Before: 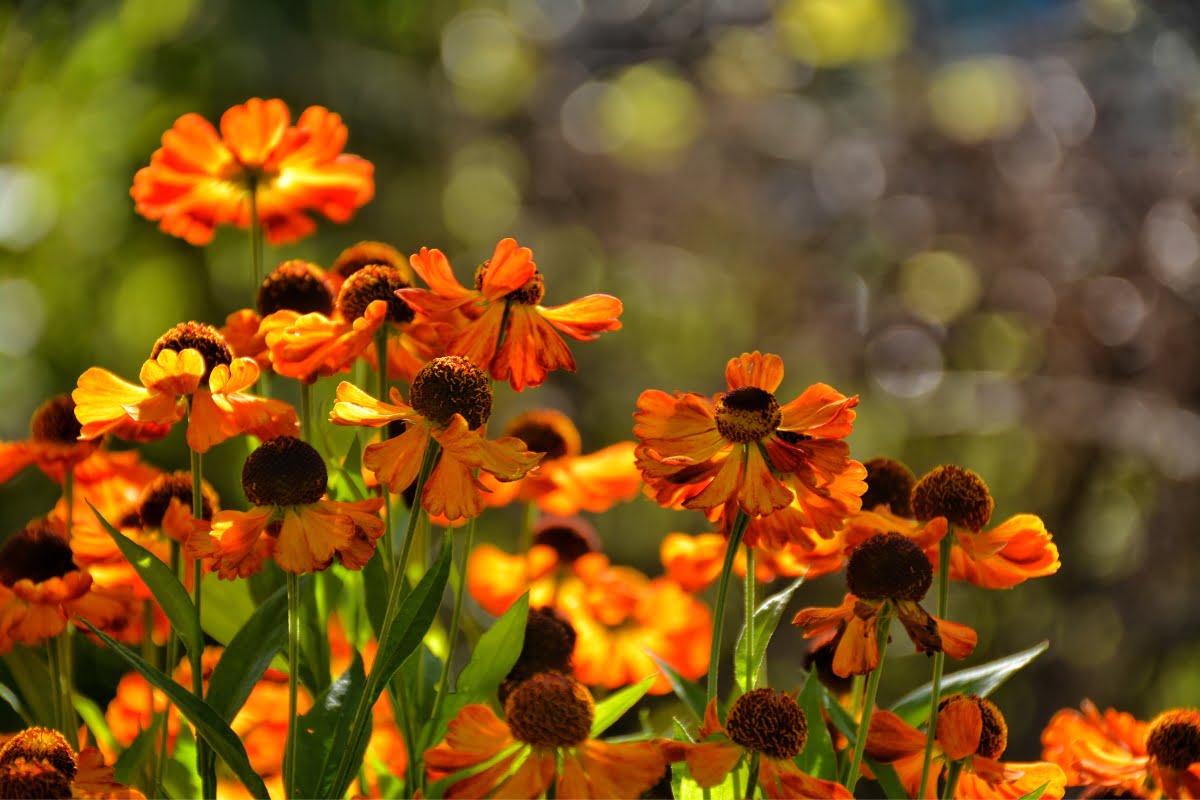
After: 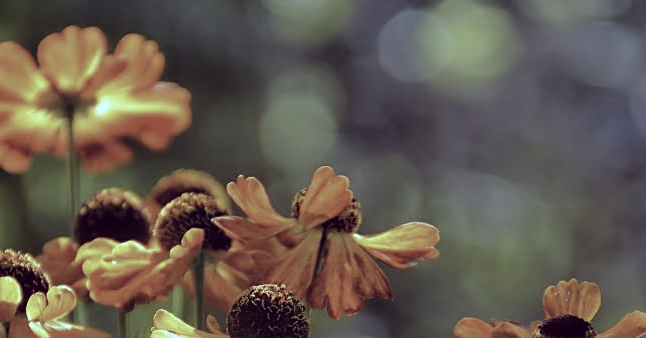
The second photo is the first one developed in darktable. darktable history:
crop: left 15.306%, top 9.065%, right 30.789%, bottom 48.638%
color correction: highlights a* -20.17, highlights b* 20.27, shadows a* 20.03, shadows b* -20.46, saturation 0.43
sharpen: radius 1.864, amount 0.398, threshold 1.271
white balance: red 0.766, blue 1.537
